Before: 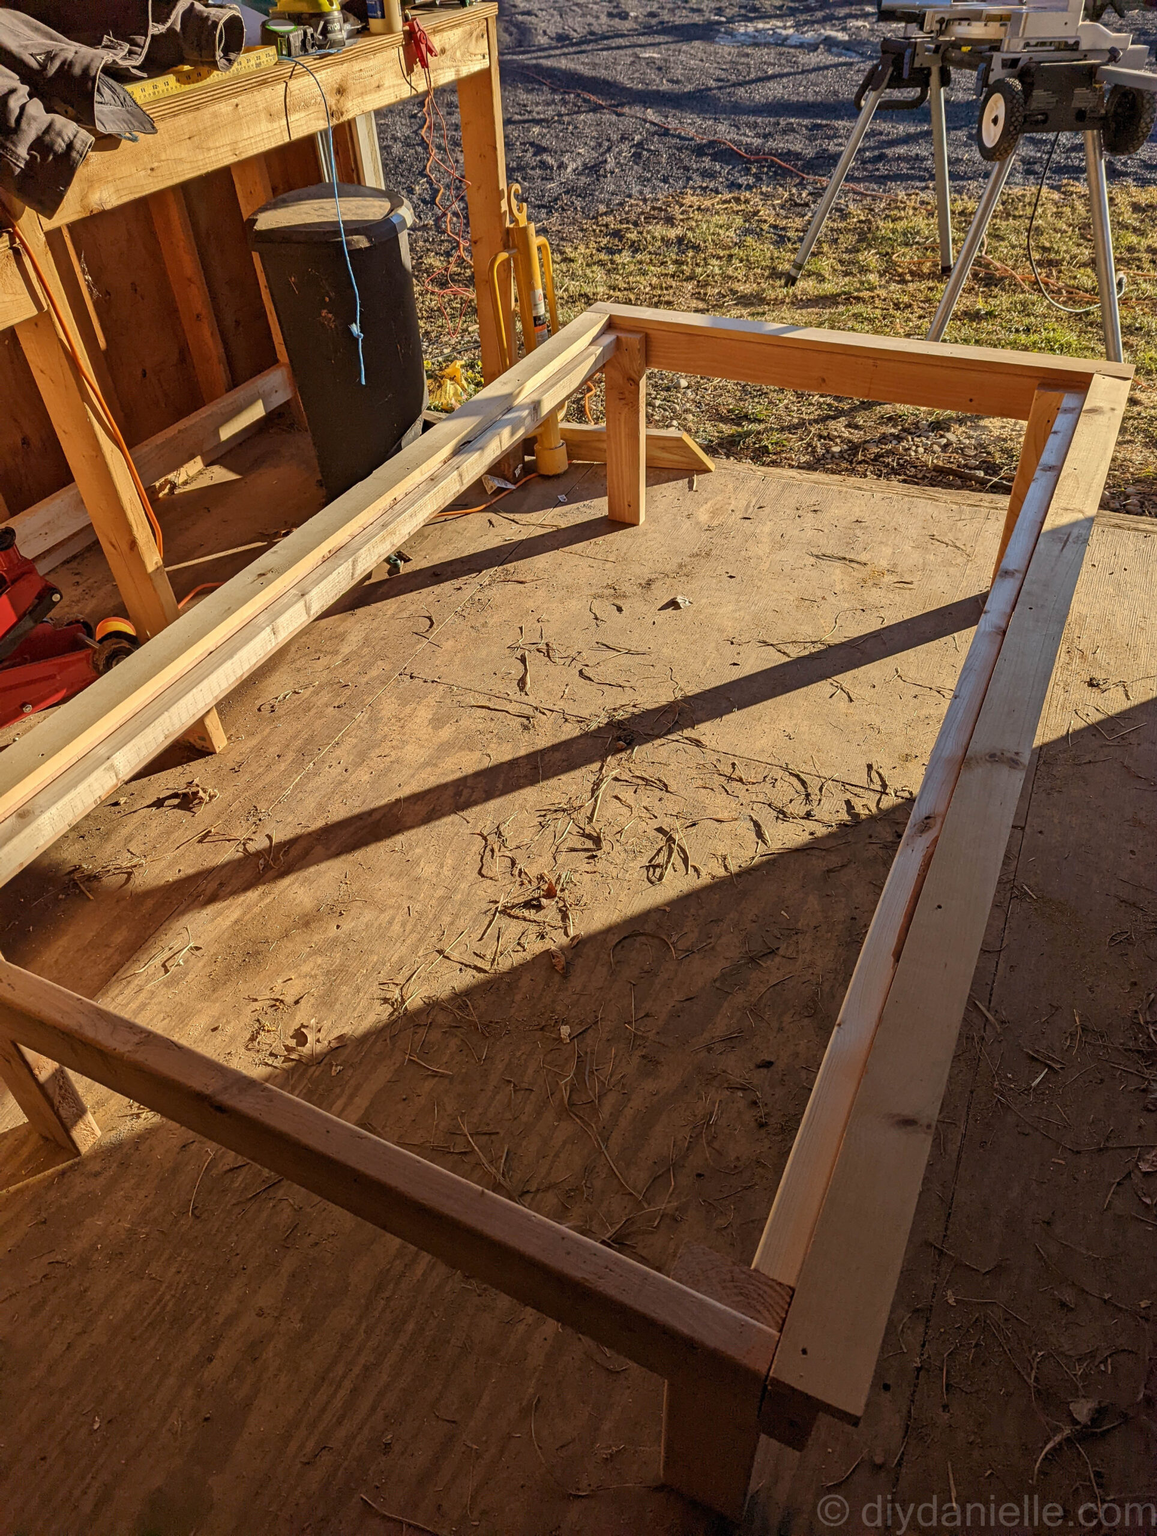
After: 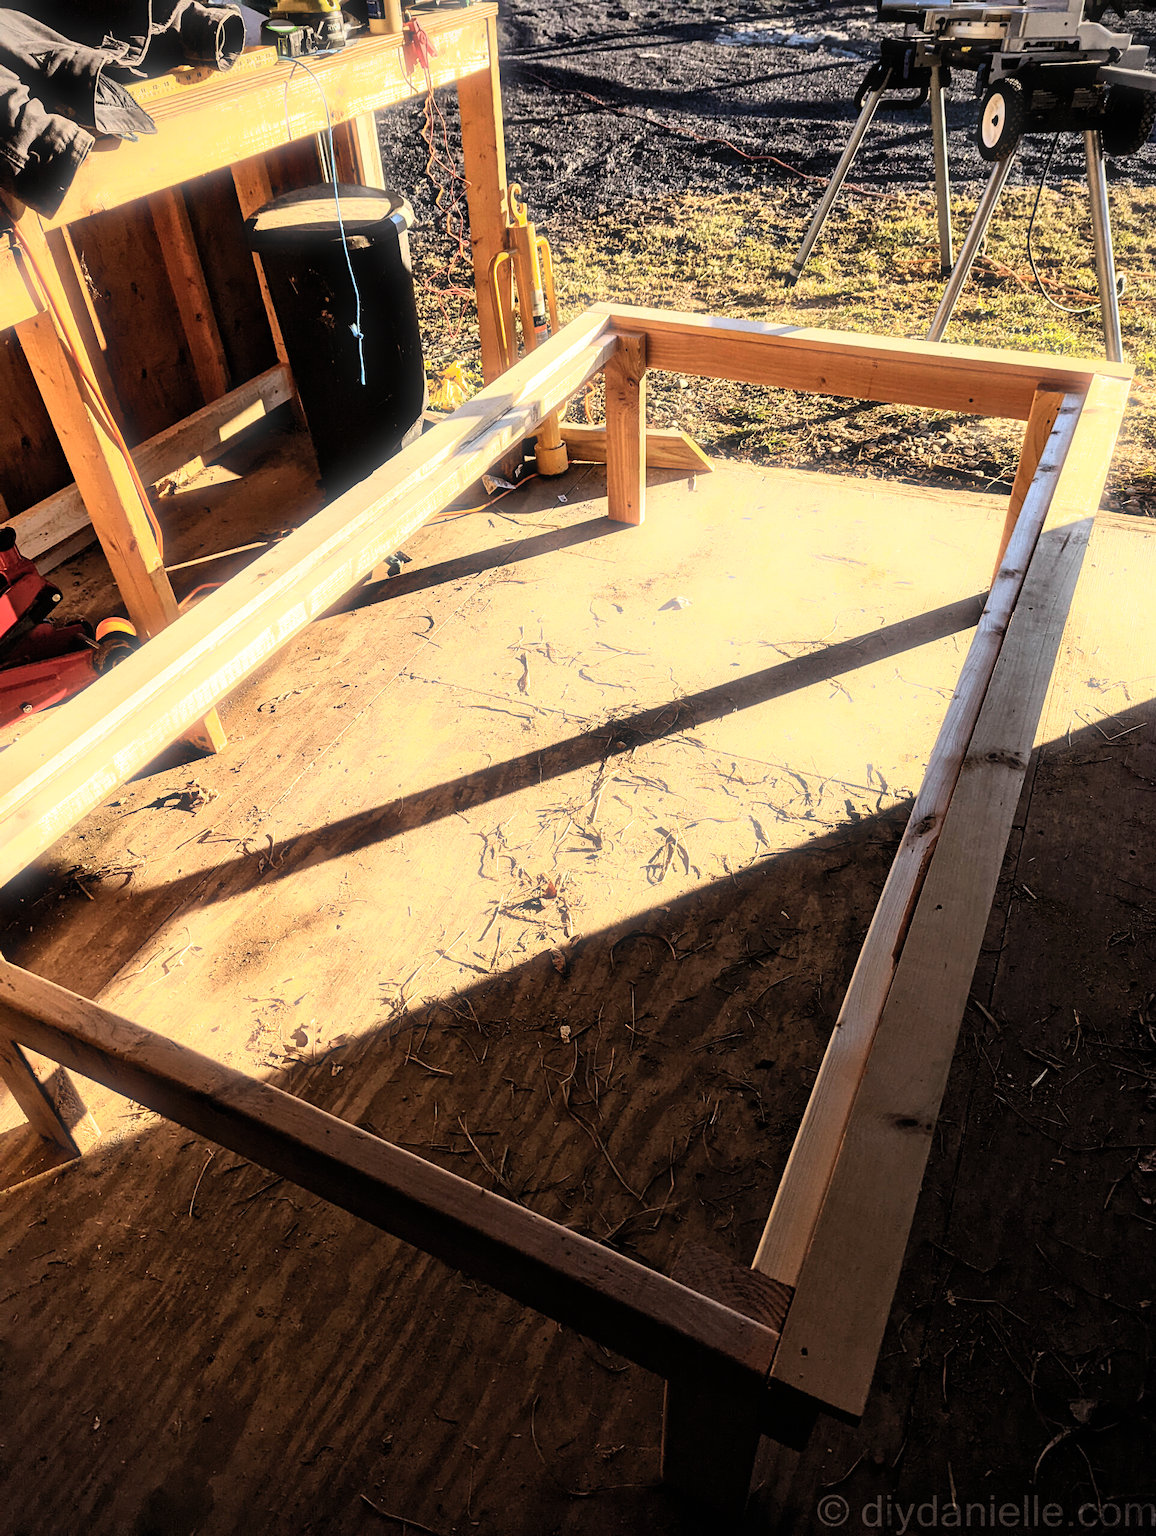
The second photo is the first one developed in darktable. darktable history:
filmic rgb: black relative exposure -8.2 EV, white relative exposure 2.2 EV, threshold 3 EV, hardness 7.11, latitude 85.74%, contrast 1.696, highlights saturation mix -4%, shadows ↔ highlights balance -2.69%, color science v5 (2021), contrast in shadows safe, contrast in highlights safe, enable highlight reconstruction true
contrast brightness saturation: contrast 0.2, brightness 0.16, saturation 0.22
bloom: size 5%, threshold 95%, strength 15%
vignetting: fall-off start 91.19%
